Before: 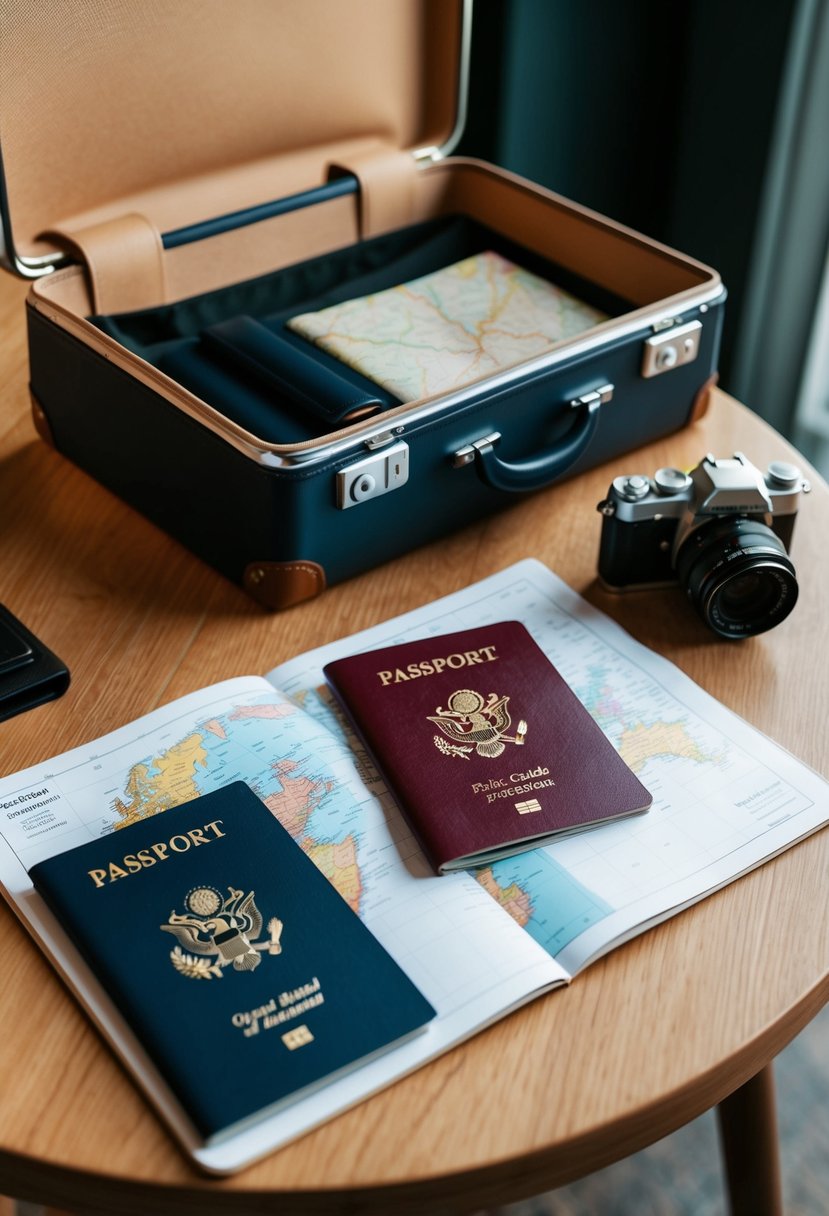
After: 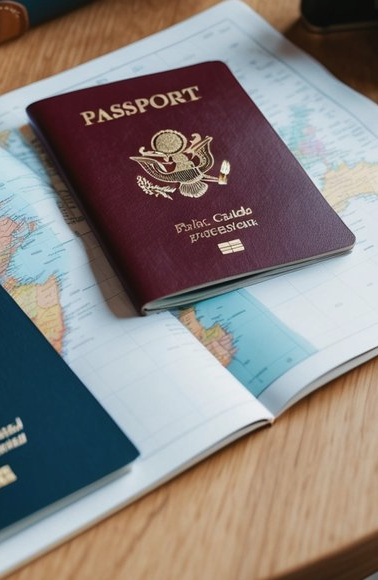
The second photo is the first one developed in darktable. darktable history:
crop: left 35.907%, top 46.109%, right 18.162%, bottom 6.093%
contrast brightness saturation: contrast -0.069, brightness -0.032, saturation -0.109
